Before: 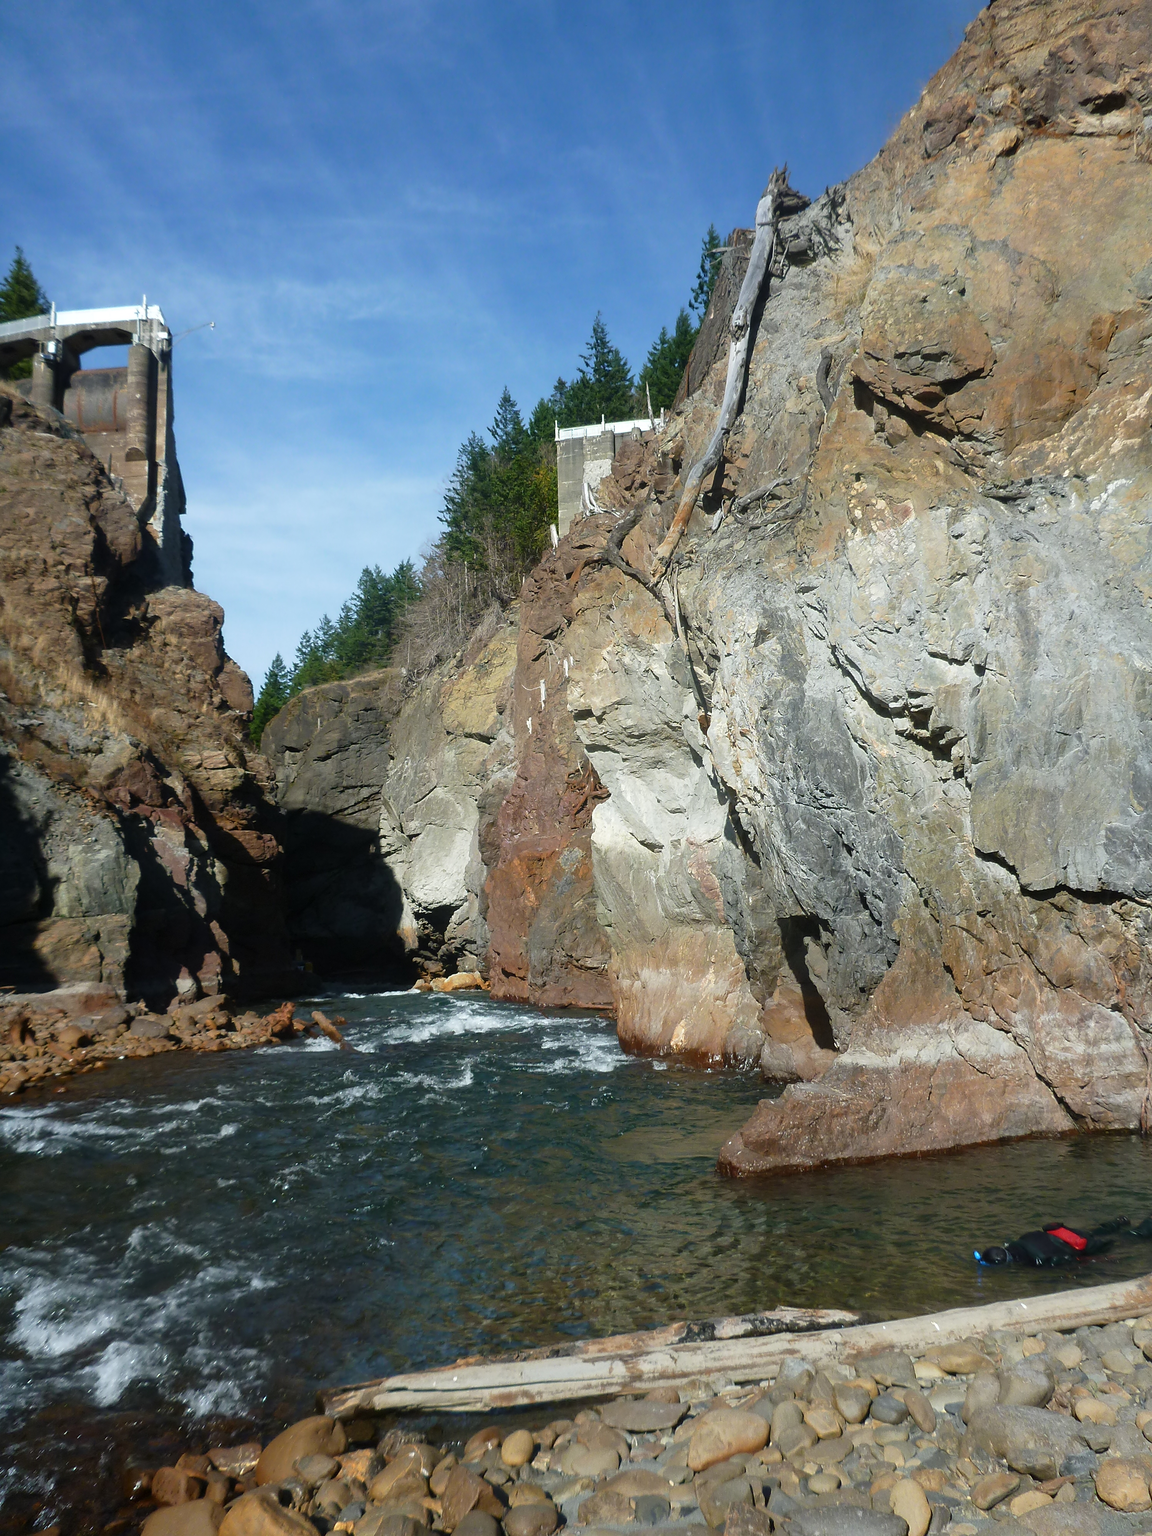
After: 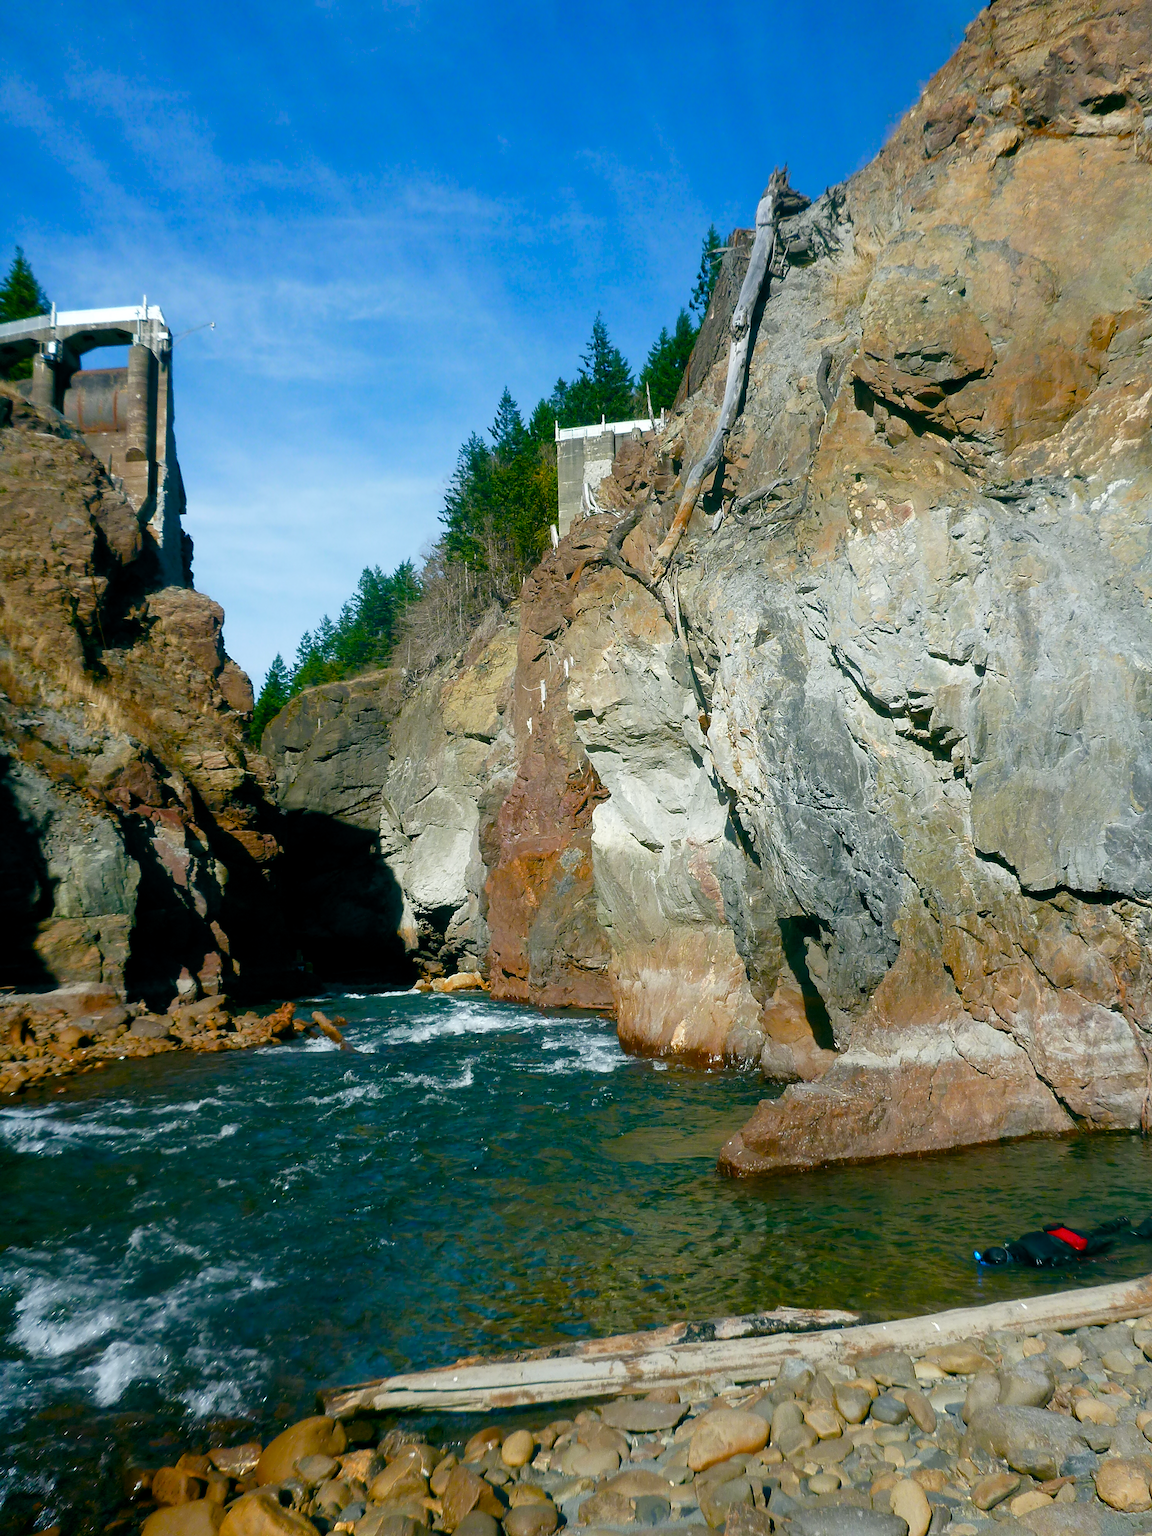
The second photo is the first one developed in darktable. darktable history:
color balance rgb: global offset › luminance -0.329%, global offset › chroma 0.119%, global offset › hue 167.29°, linear chroma grading › global chroma 25.372%, perceptual saturation grading › global saturation 20%, perceptual saturation grading › highlights -49.391%, perceptual saturation grading › shadows 25.735%, global vibrance 25.267%
